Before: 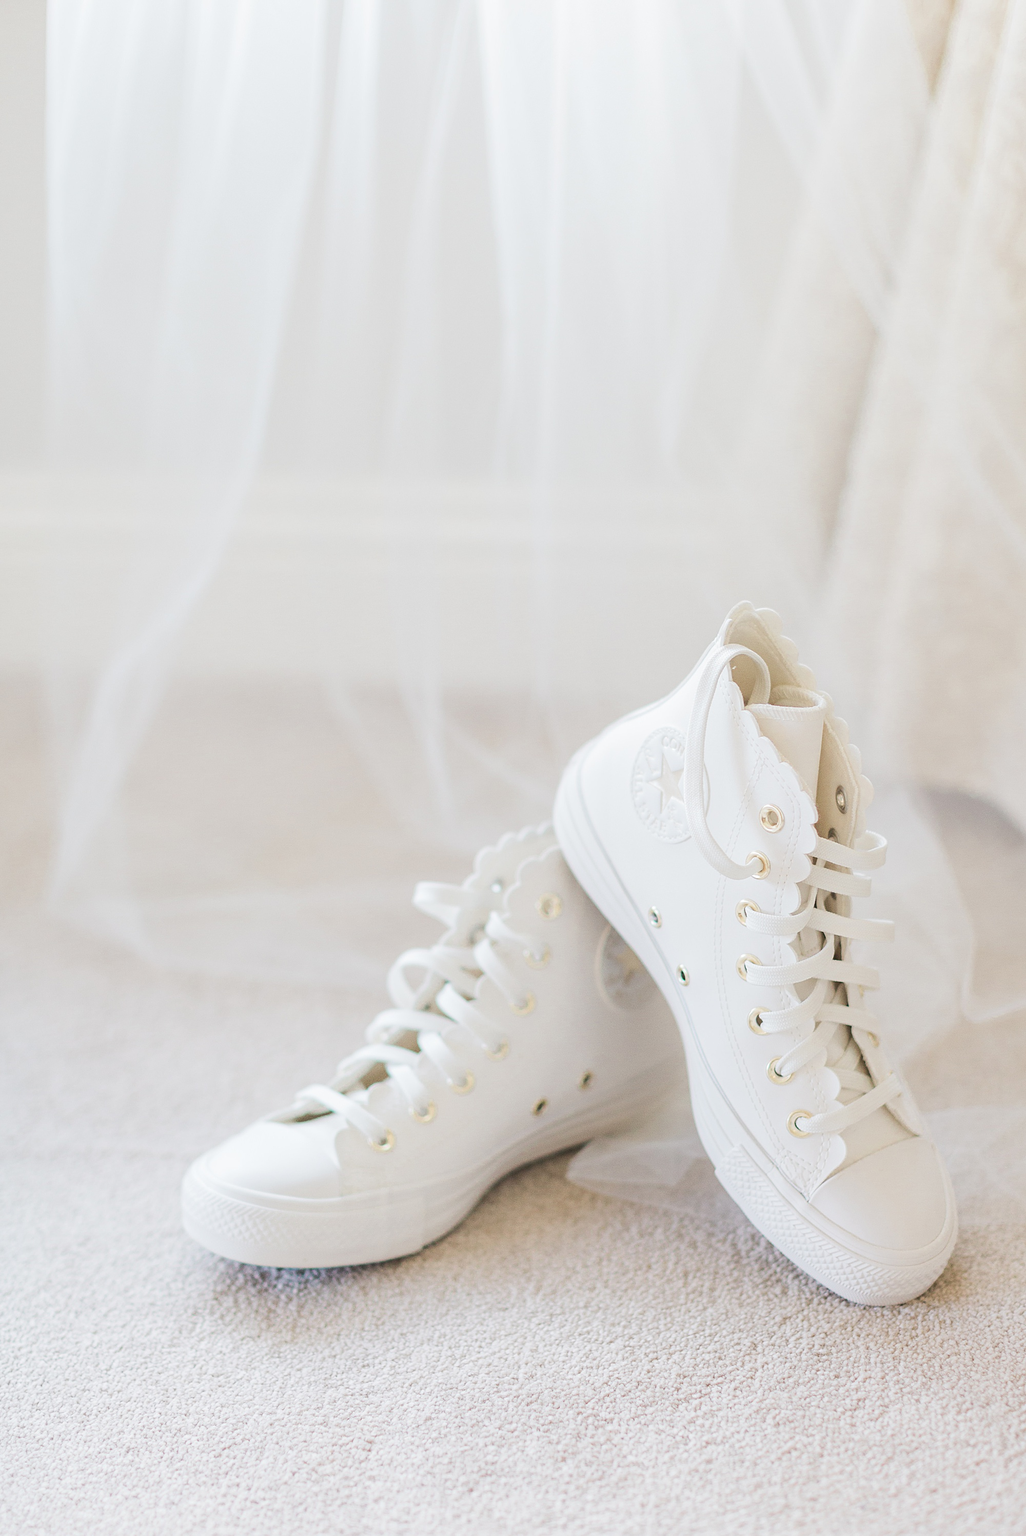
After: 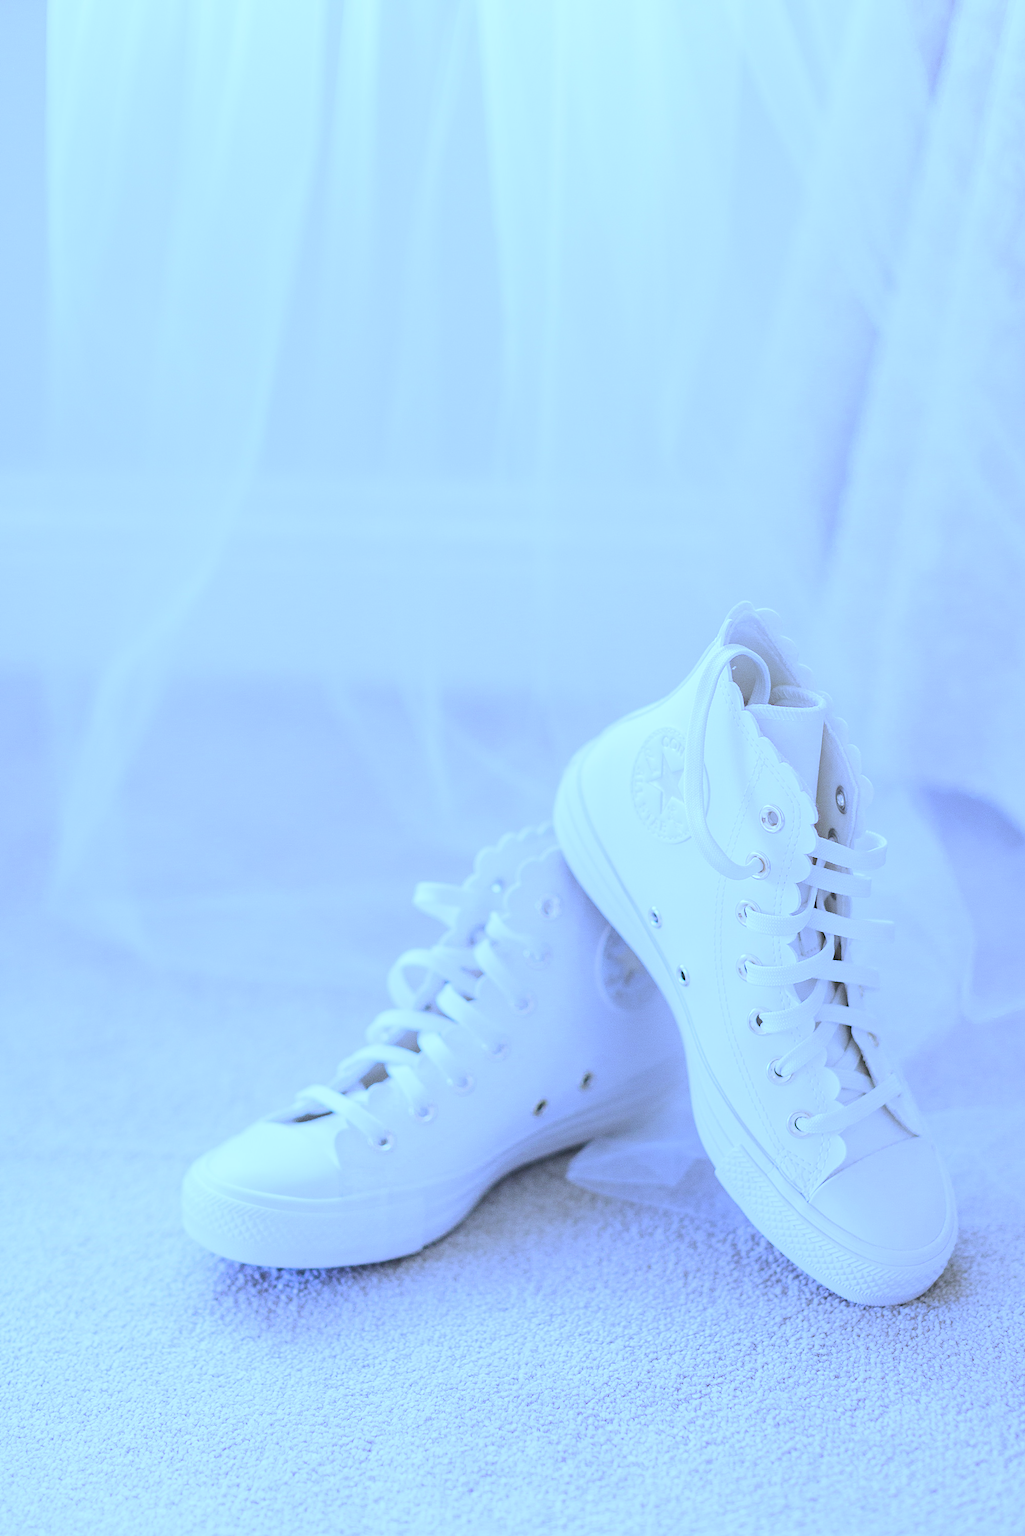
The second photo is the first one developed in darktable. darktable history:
contrast brightness saturation: saturation -0.05
white balance: red 0.766, blue 1.537
